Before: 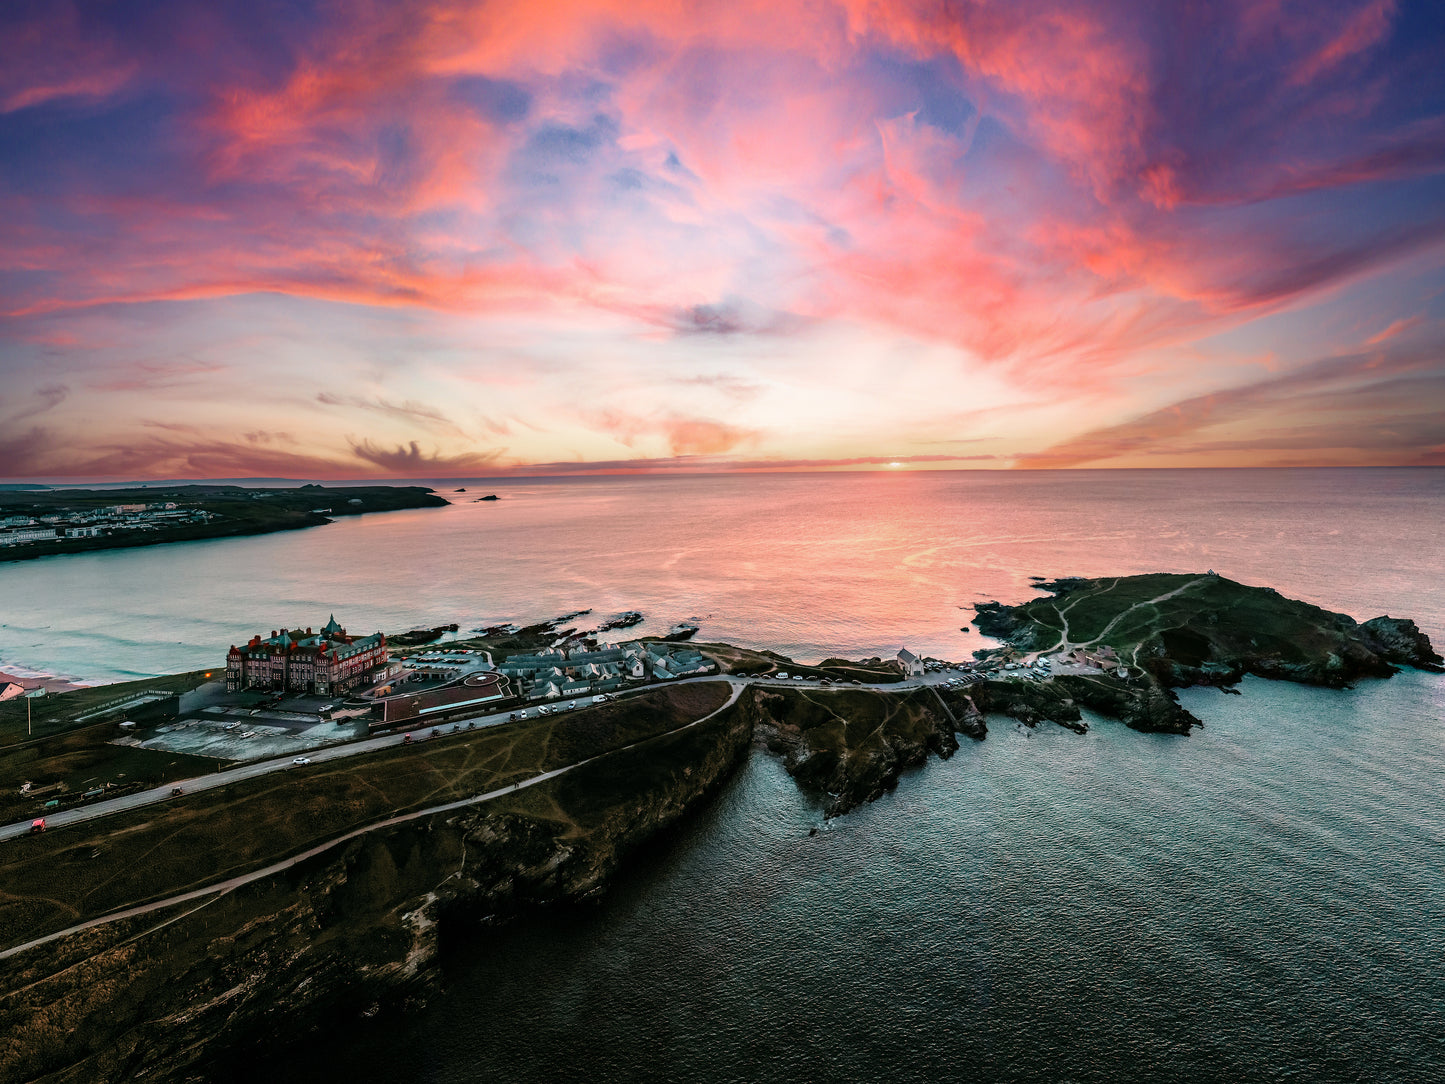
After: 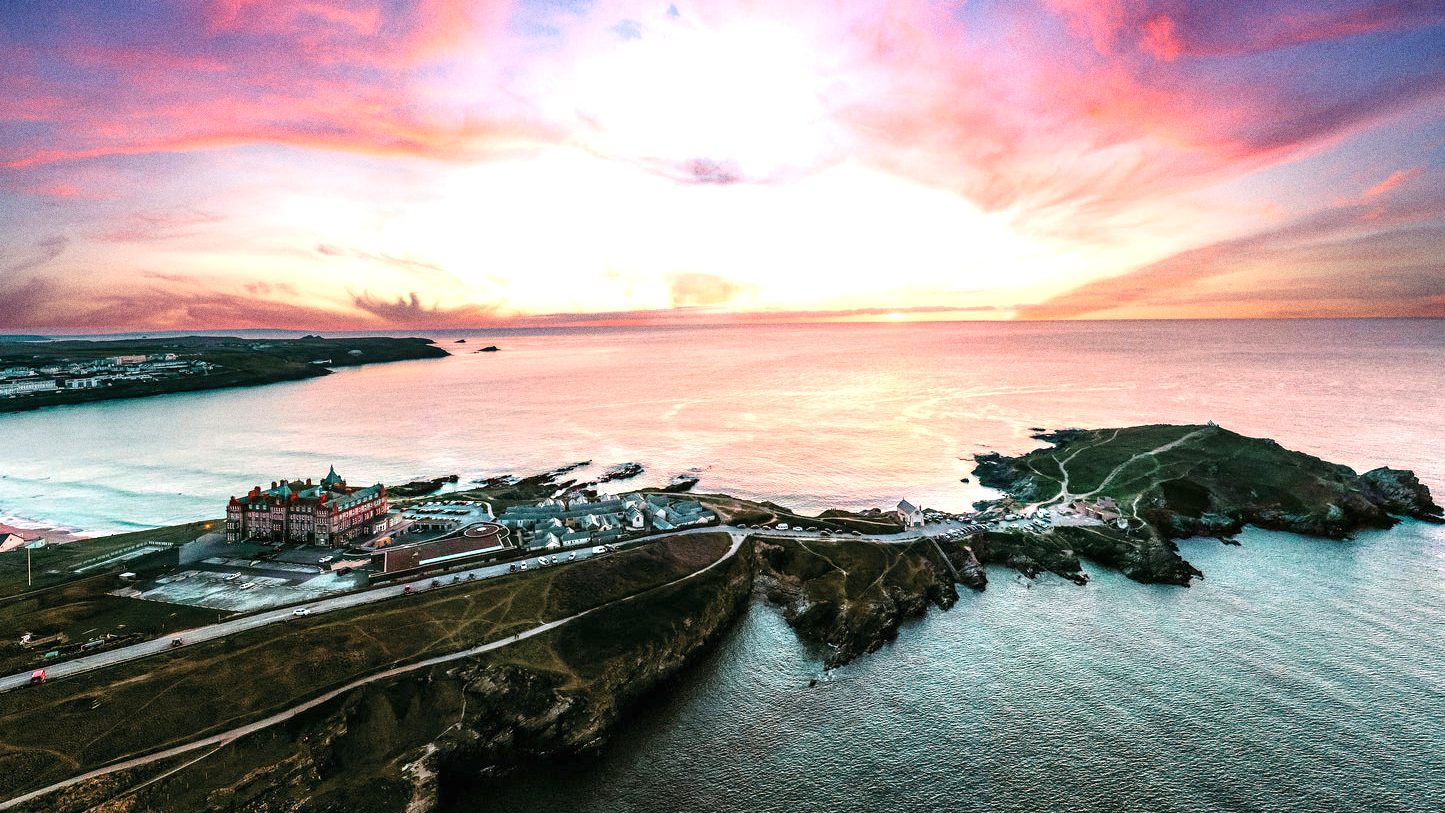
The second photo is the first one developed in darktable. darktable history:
grain: coarseness 9.61 ISO, strength 35.62%
exposure: black level correction 0, exposure 0.953 EV, compensate exposure bias true, compensate highlight preservation false
rgb levels: preserve colors max RGB
crop: top 13.819%, bottom 11.169%
